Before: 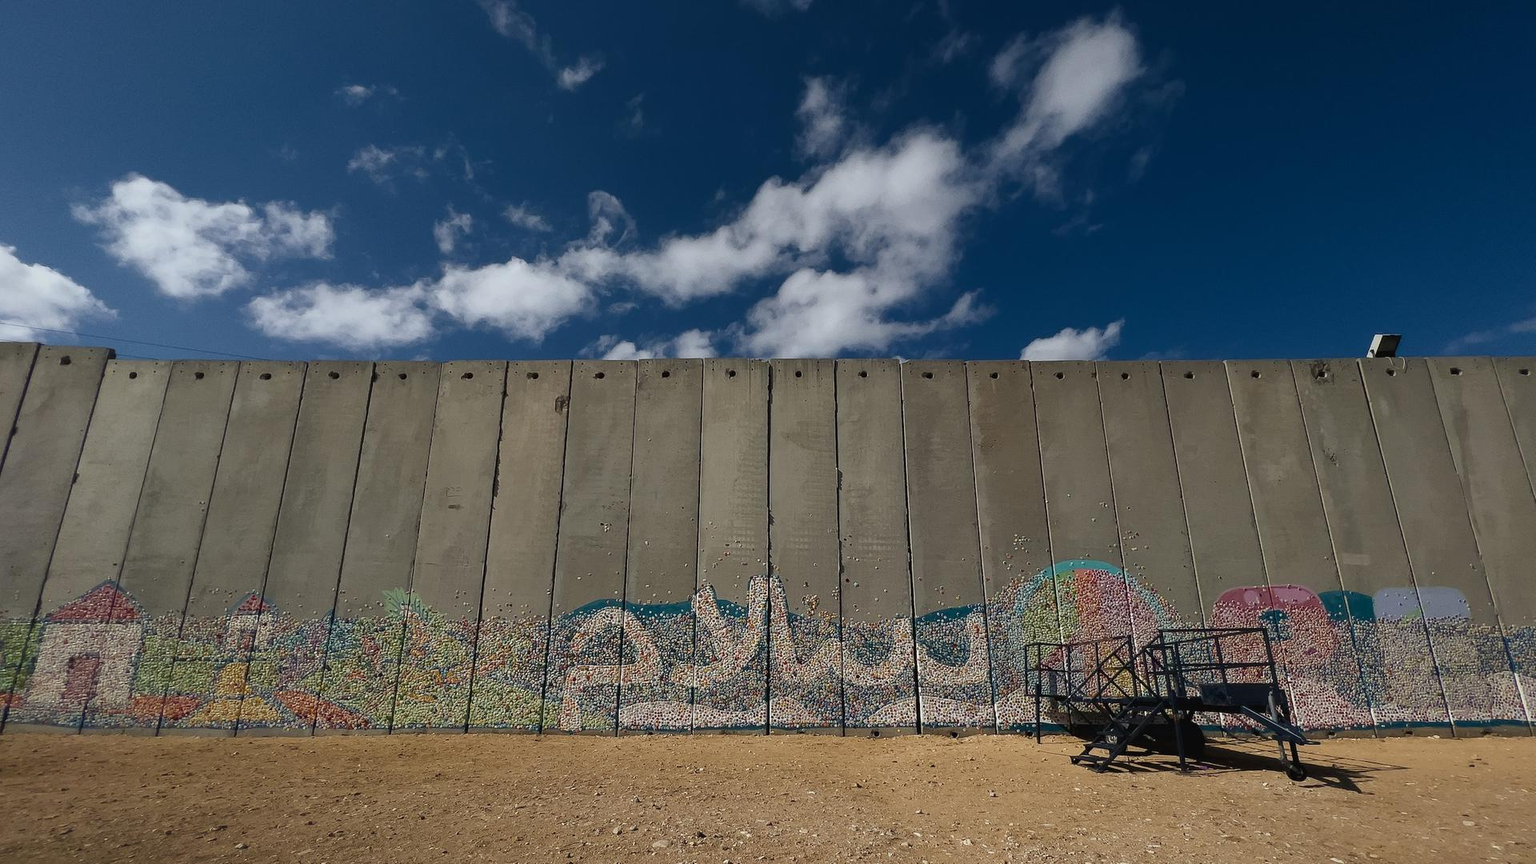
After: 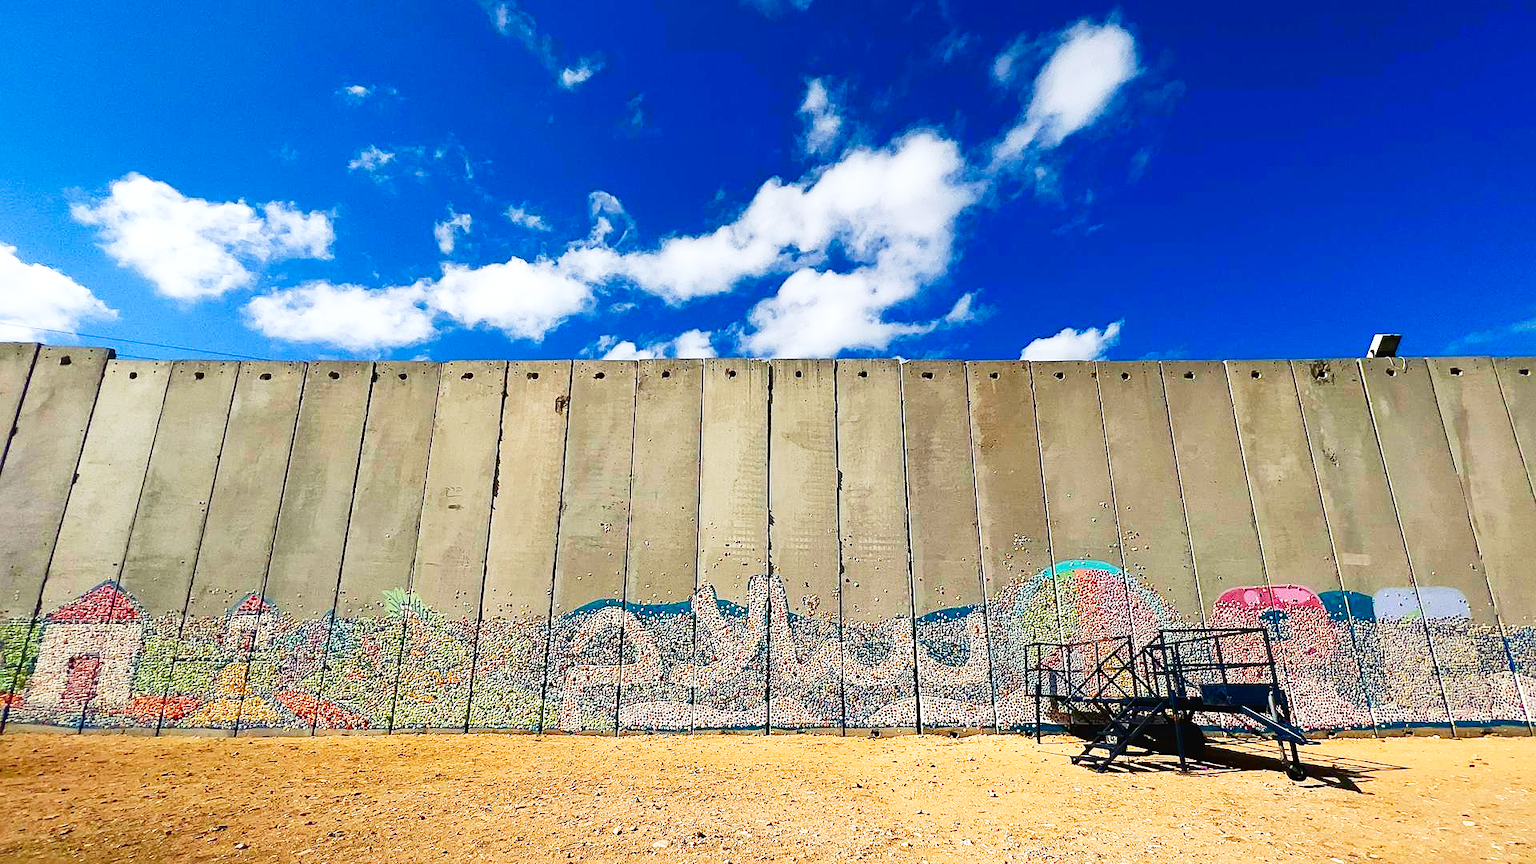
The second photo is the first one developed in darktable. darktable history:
base curve: curves: ch0 [(0, 0) (0.007, 0.004) (0.027, 0.03) (0.046, 0.07) (0.207, 0.54) (0.442, 0.872) (0.673, 0.972) (1, 1)], preserve colors none
levels: levels [0, 0.43, 0.984]
contrast brightness saturation: contrast 0.13, brightness -0.05, saturation 0.16
sharpen: on, module defaults
